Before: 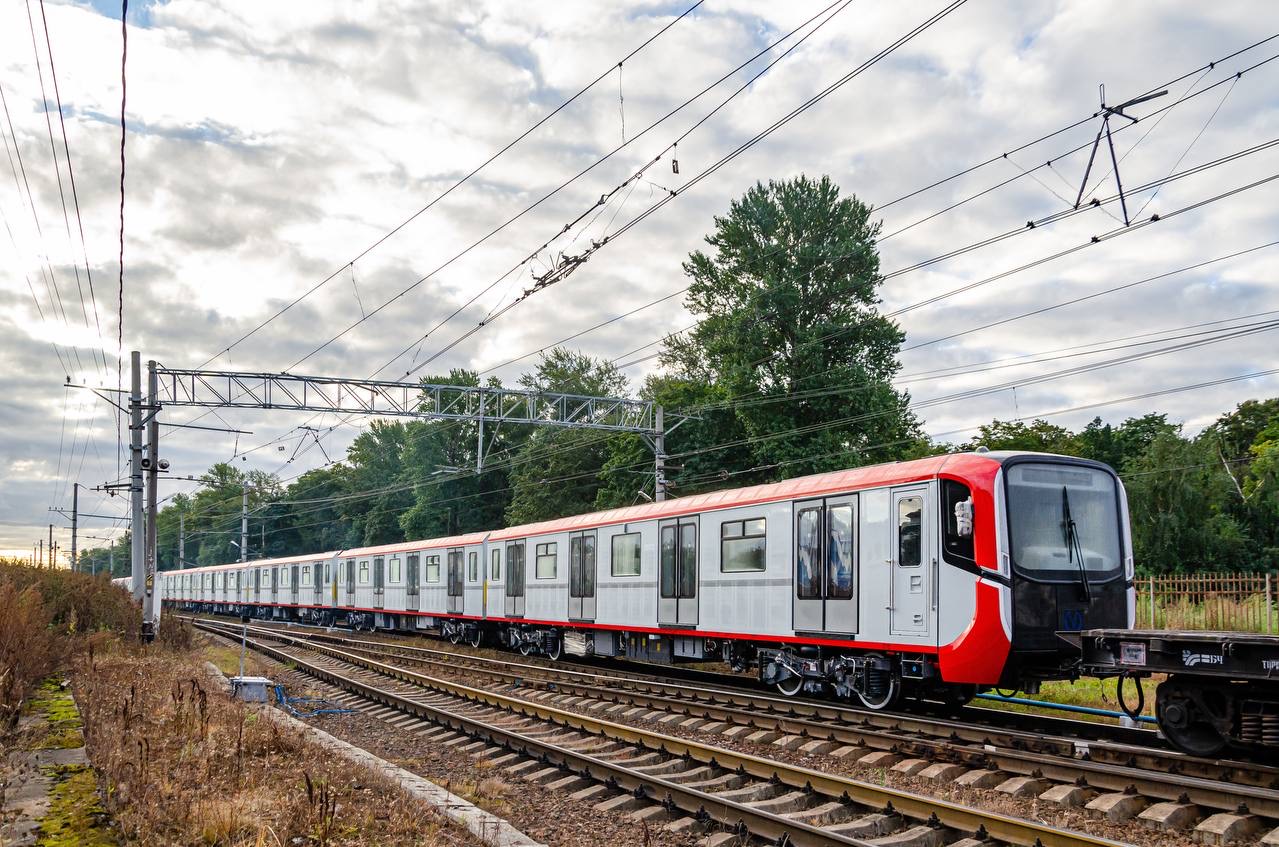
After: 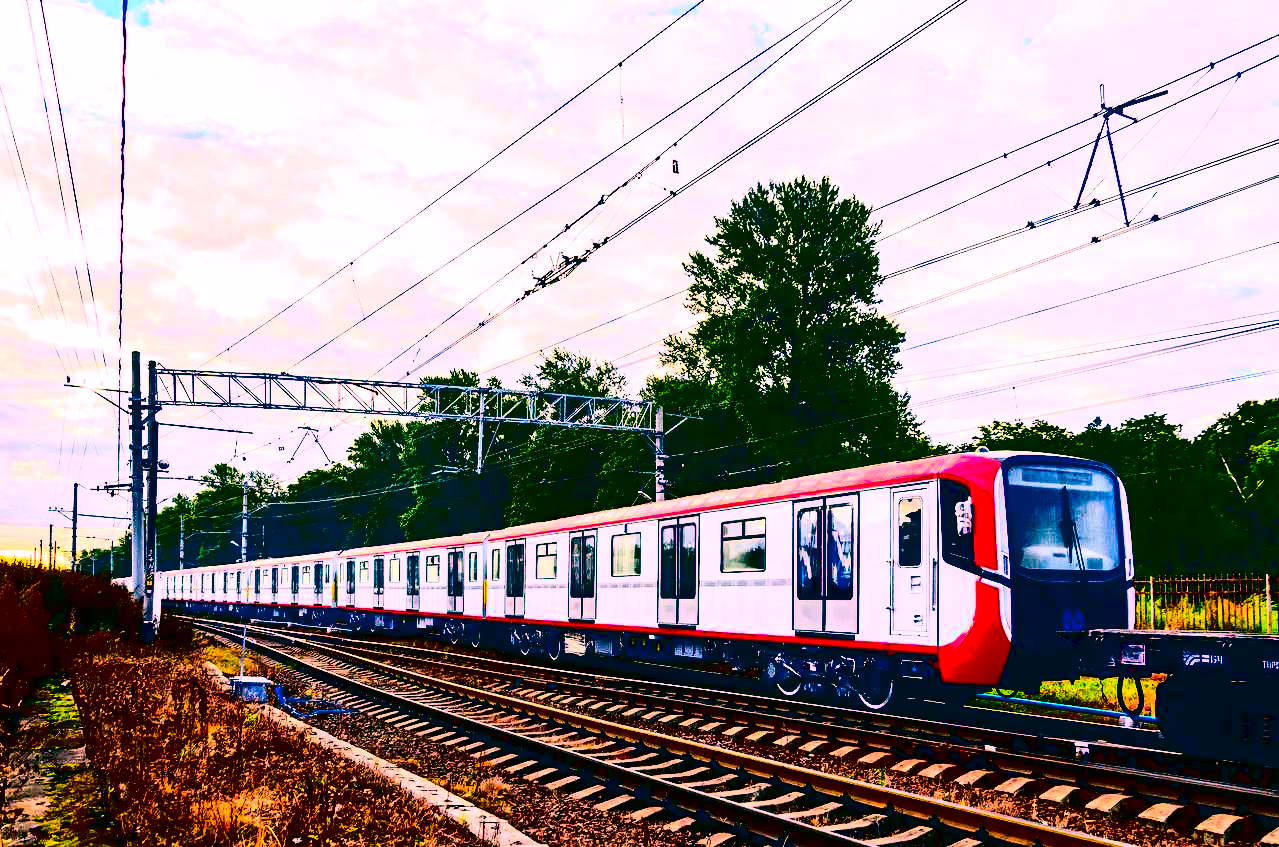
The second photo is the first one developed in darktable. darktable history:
contrast brightness saturation: contrast 0.751, brightness -0.983, saturation 0.989
exposure: black level correction 0, exposure 0.499 EV, compensate exposure bias true, compensate highlight preservation false
color correction: highlights a* 16.28, highlights b* 0.269, shadows a* -14.59, shadows b* -13.84, saturation 1.51
